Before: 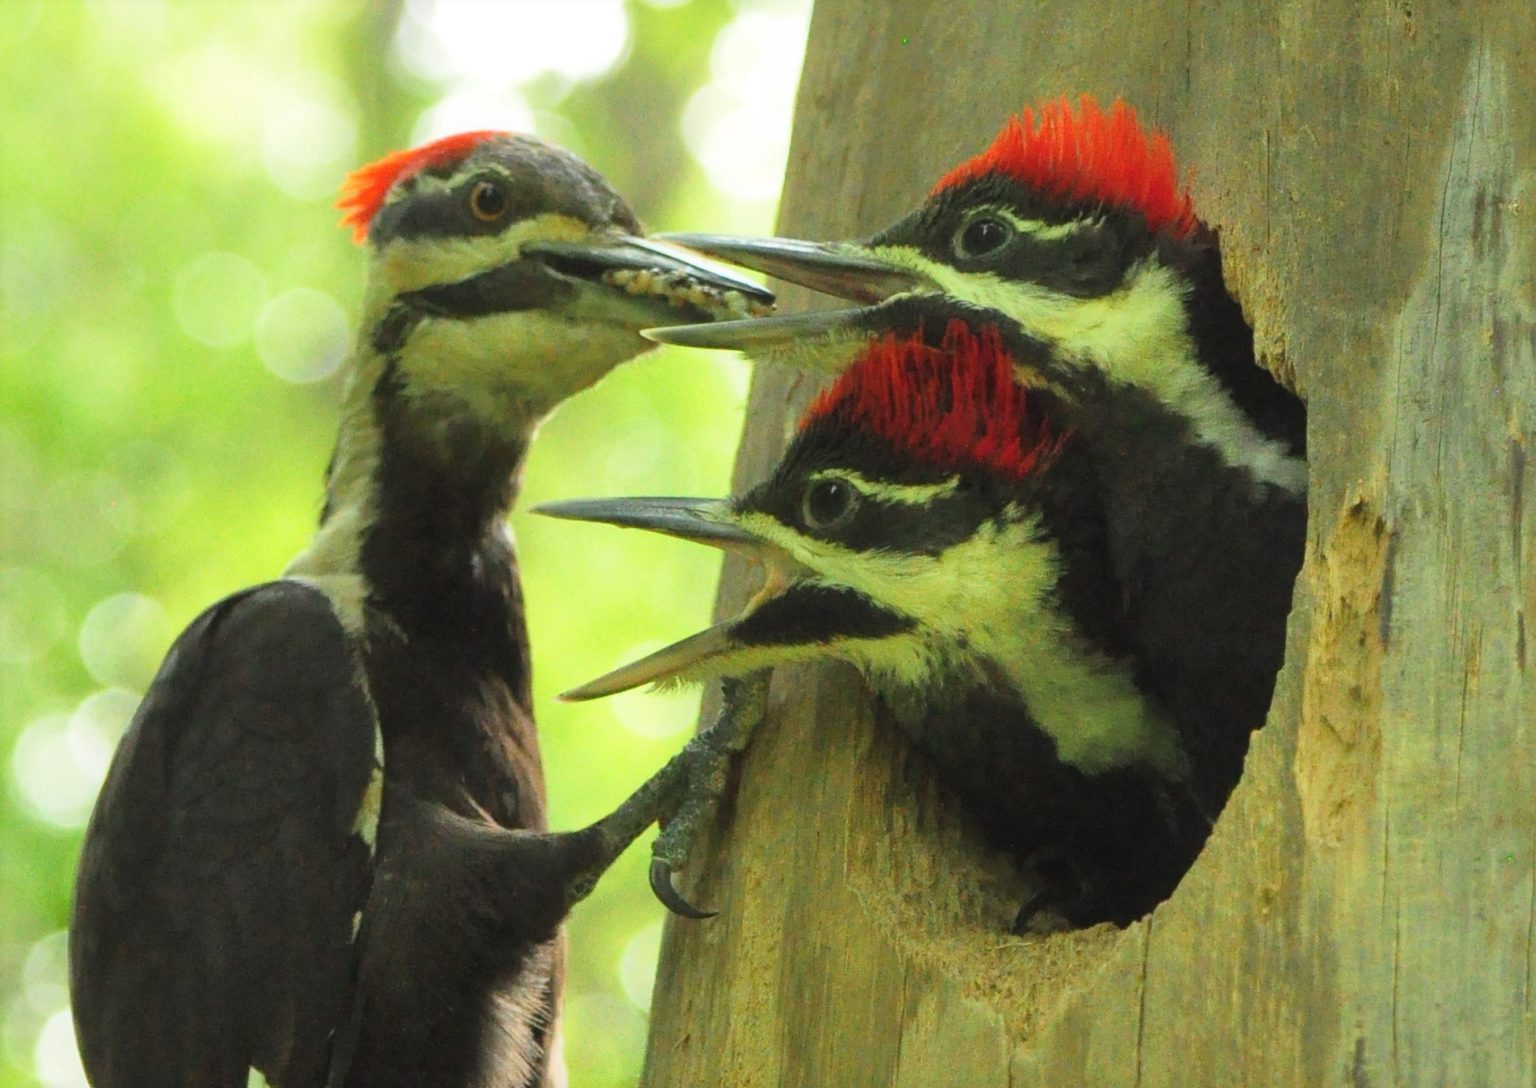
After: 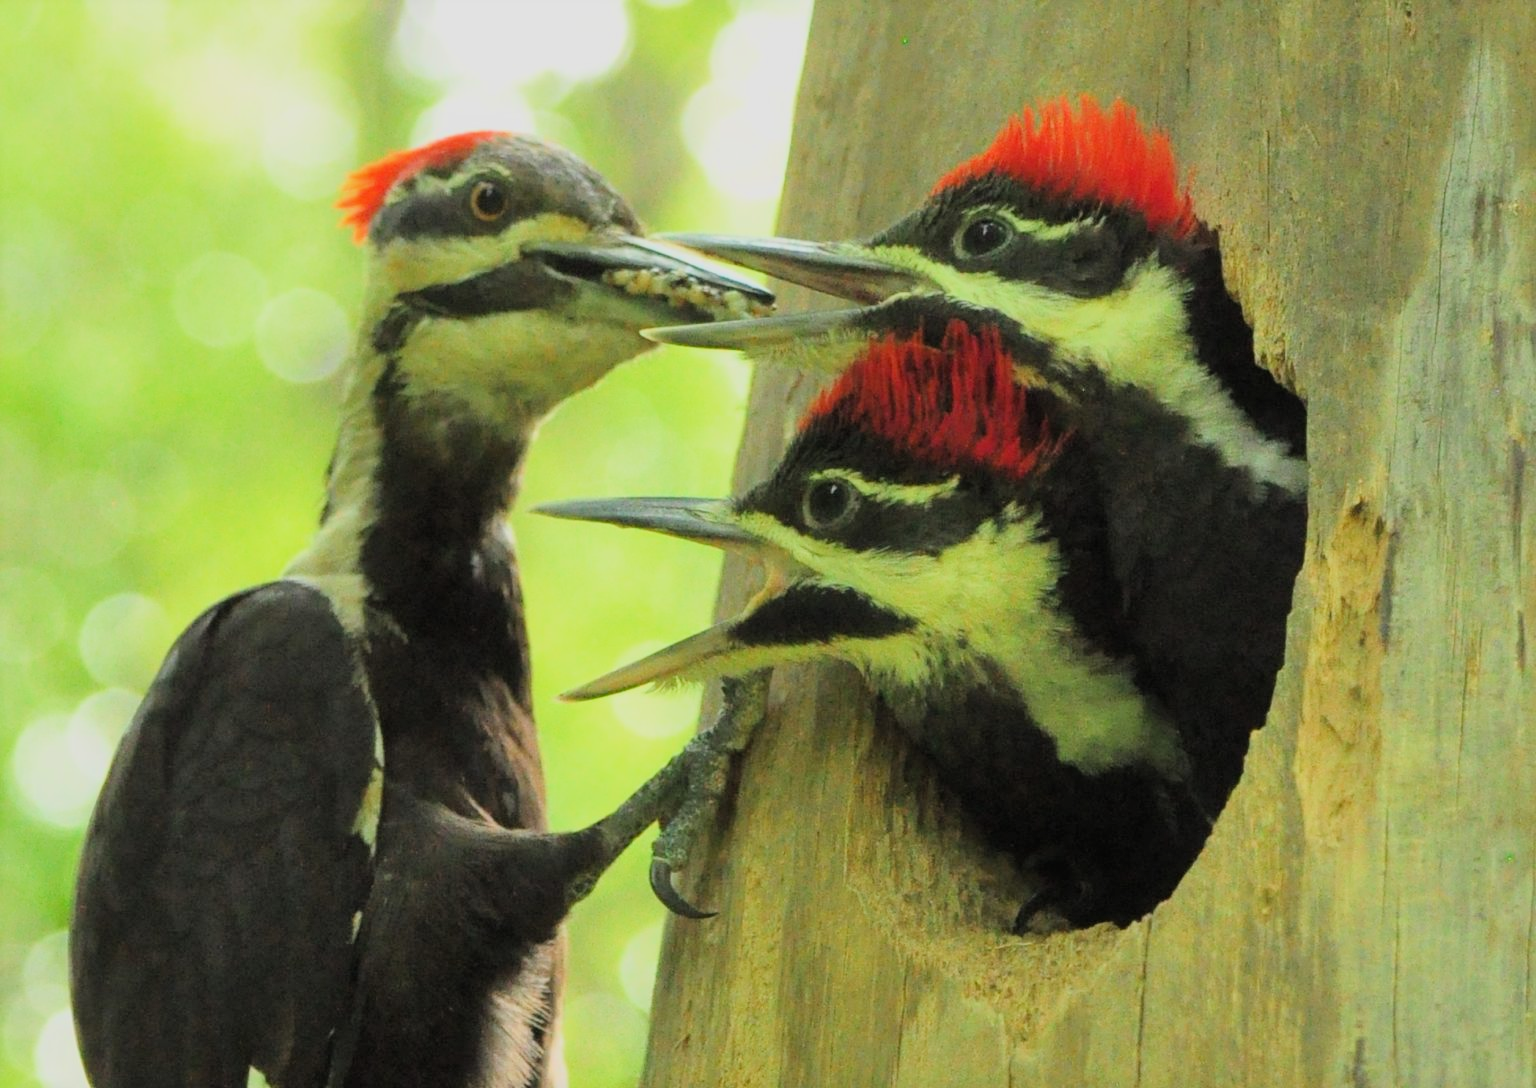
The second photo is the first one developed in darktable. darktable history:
filmic rgb: black relative exposure -7.65 EV, white relative exposure 4.56 EV, hardness 3.61, color science v6 (2022)
exposure: exposure 0.426 EV, compensate highlight preservation false
